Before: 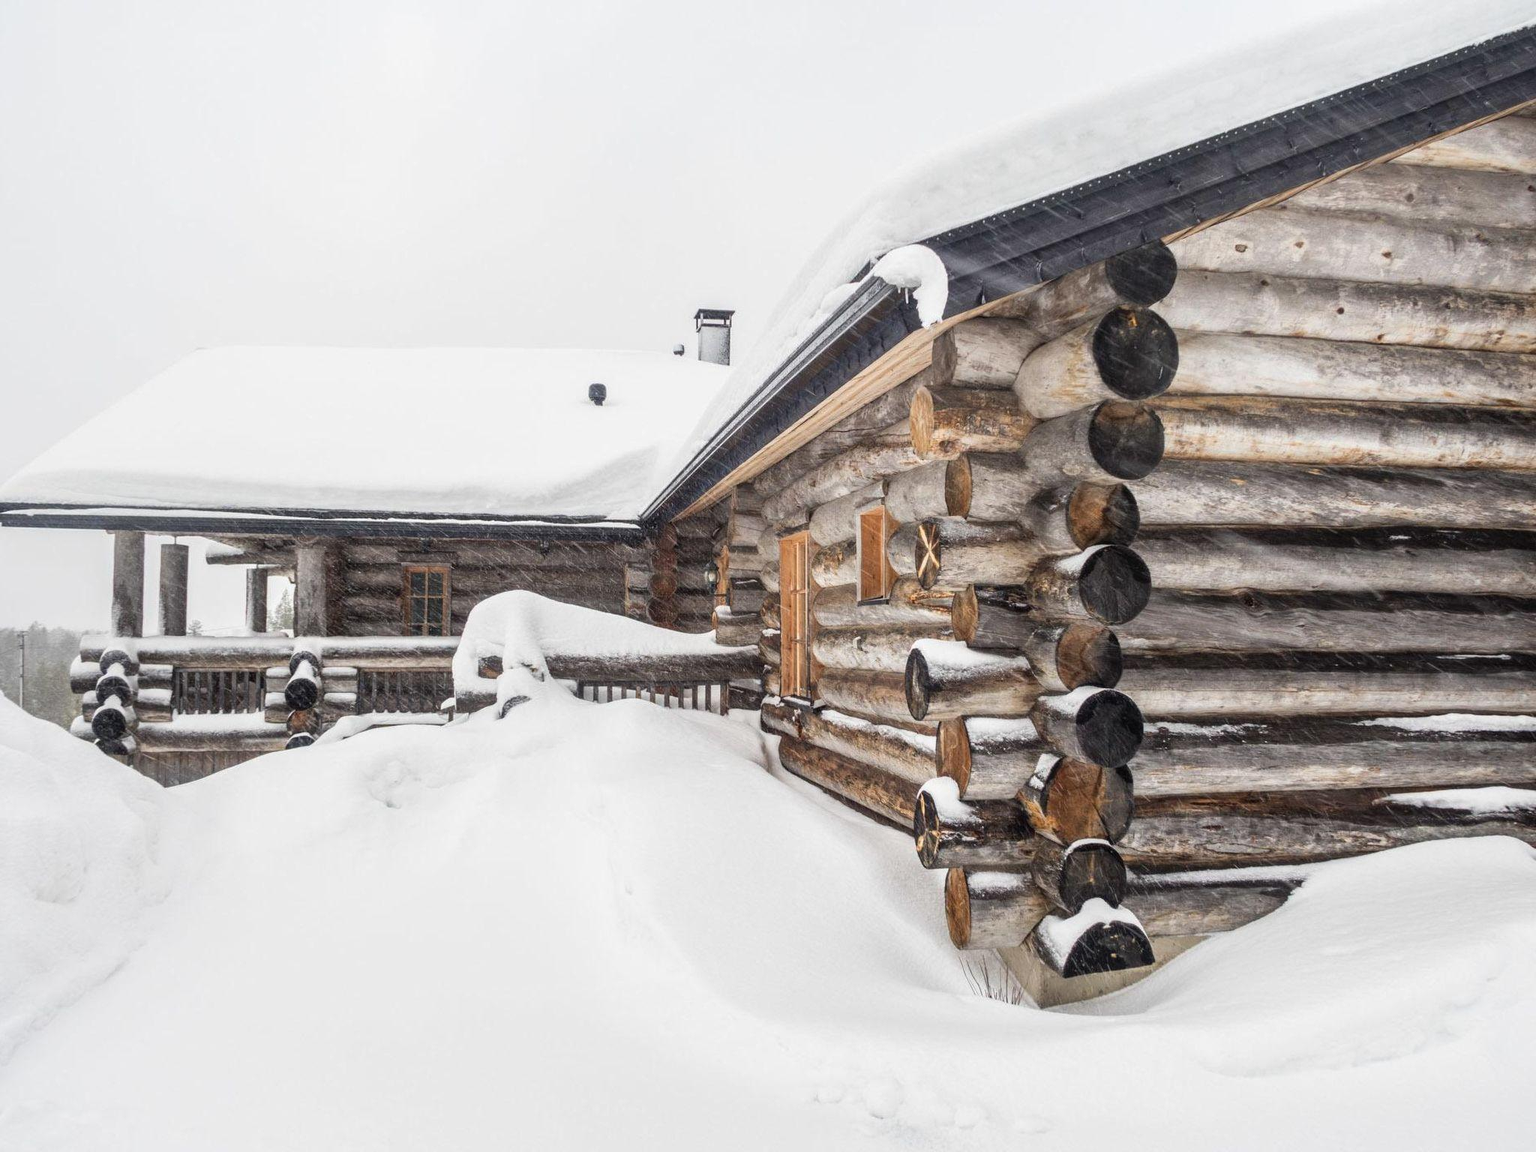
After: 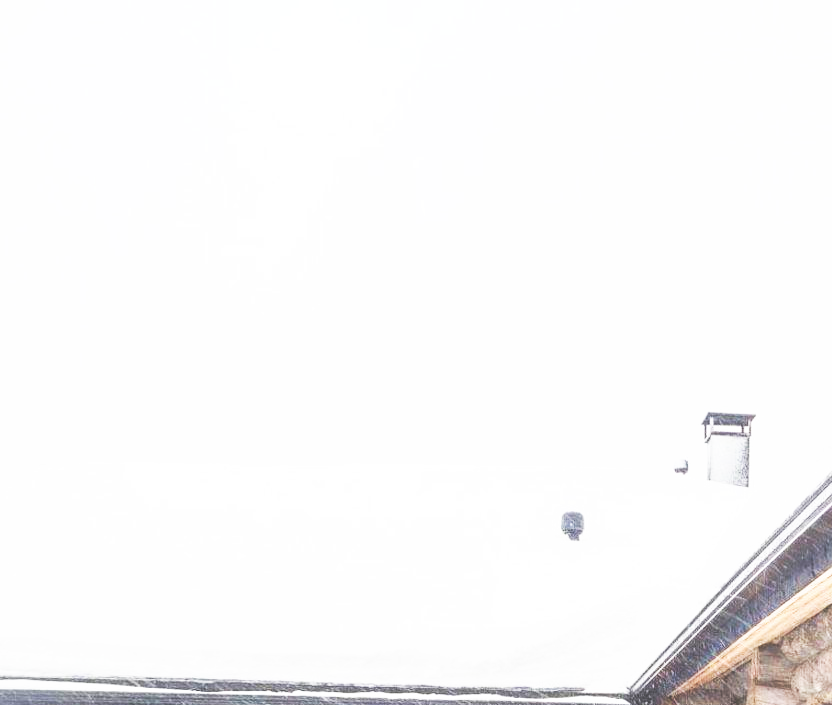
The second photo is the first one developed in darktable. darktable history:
velvia: on, module defaults
exposure: black level correction -0.039, exposure 0.061 EV, compensate highlight preservation false
crop and rotate: left 10.944%, top 0.051%, right 48.406%, bottom 53.999%
base curve: curves: ch0 [(0, 0) (0.007, 0.004) (0.027, 0.03) (0.046, 0.07) (0.207, 0.54) (0.442, 0.872) (0.673, 0.972) (1, 1)], preserve colors none
